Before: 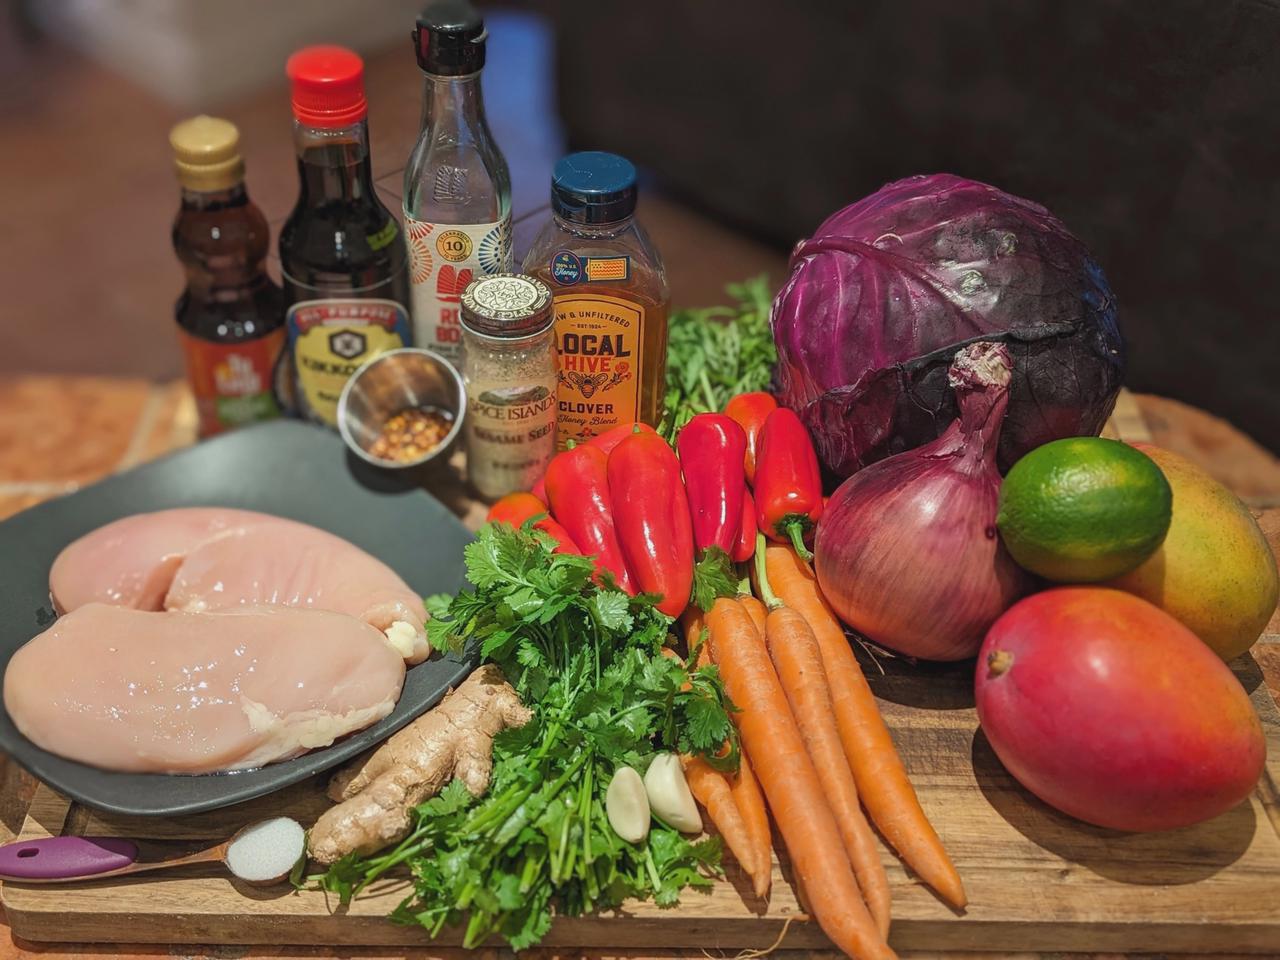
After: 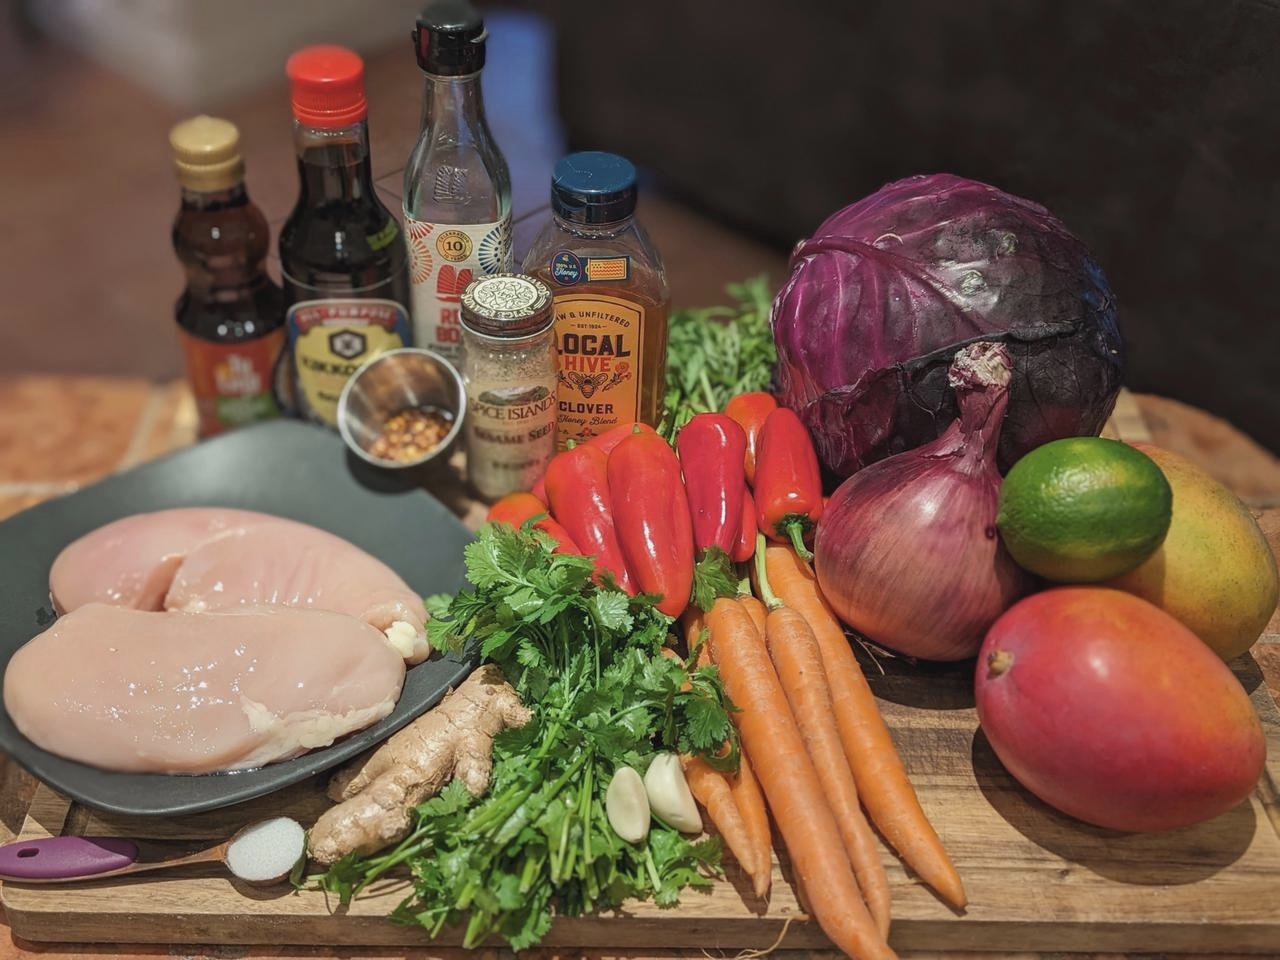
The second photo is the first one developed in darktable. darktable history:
white balance: emerald 1
contrast brightness saturation: saturation -0.17
